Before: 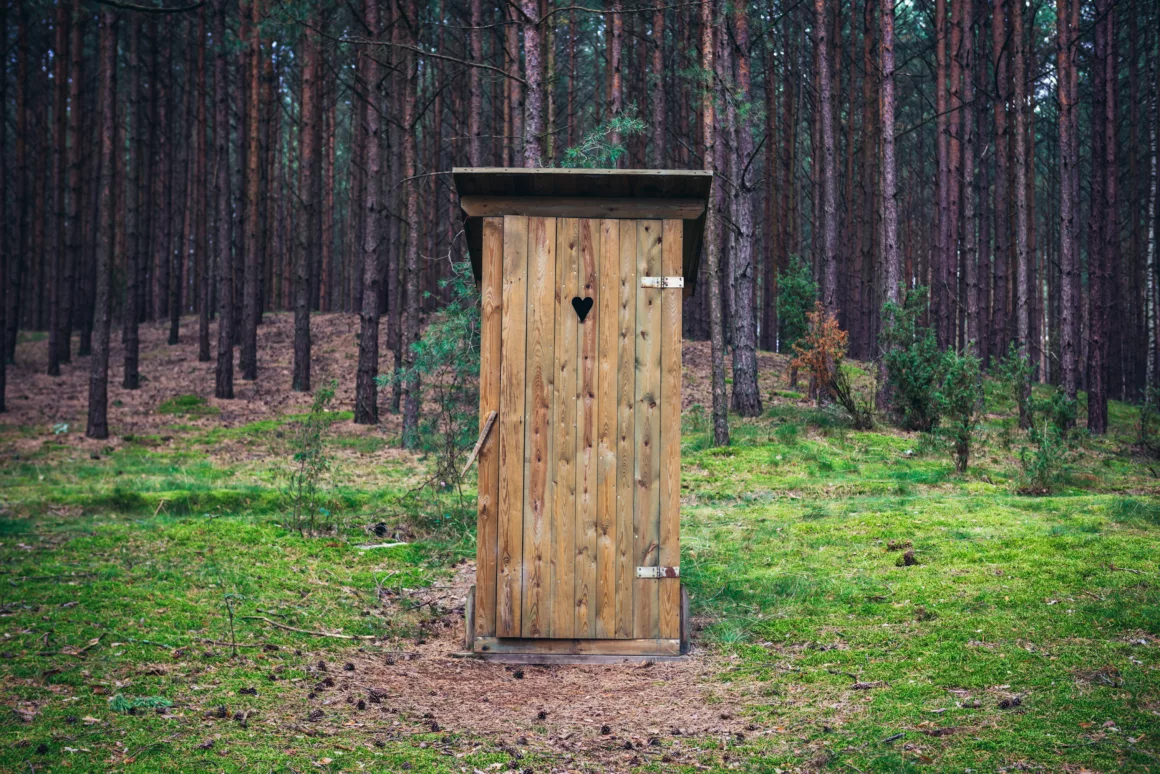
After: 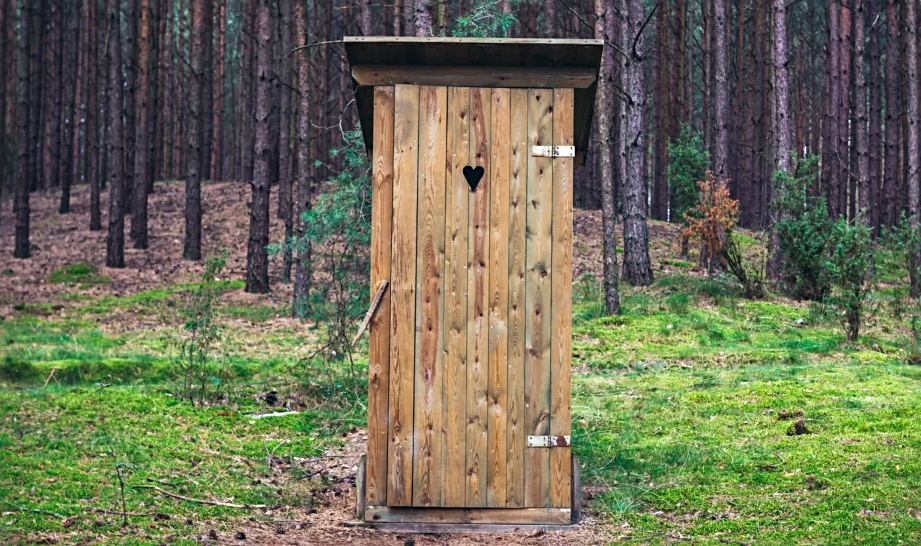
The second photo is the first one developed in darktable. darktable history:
crop: left 9.407%, top 17.006%, right 11.138%, bottom 12.406%
sharpen: radius 2.496, amount 0.324
shadows and highlights: shadows 30.73, highlights -62.84, soften with gaussian
exposure: exposure 0.203 EV, compensate highlight preservation false
